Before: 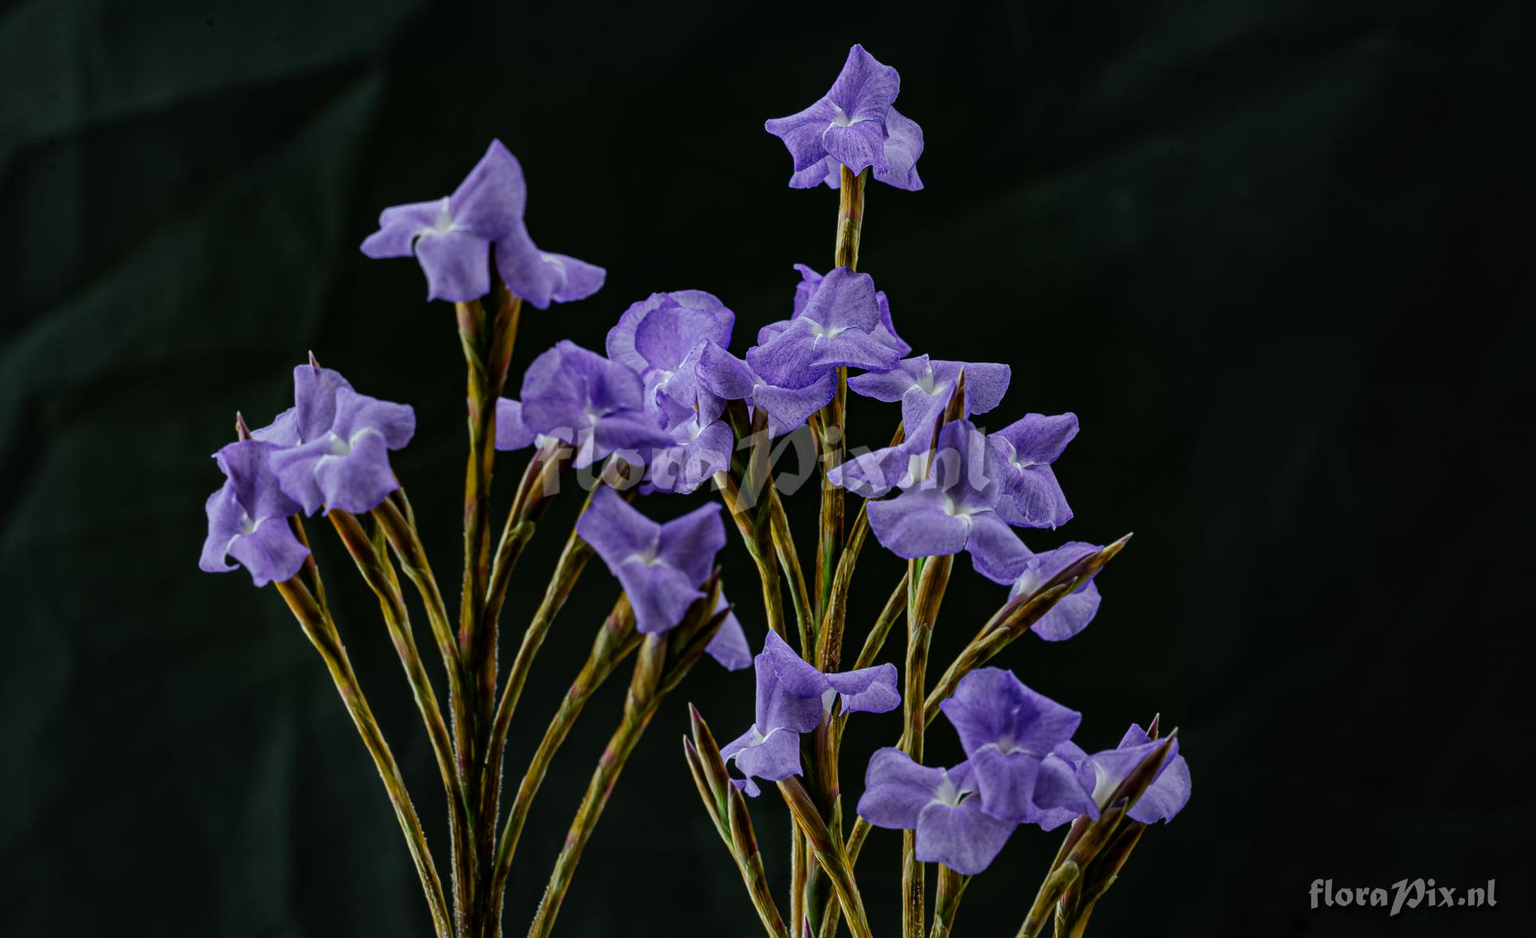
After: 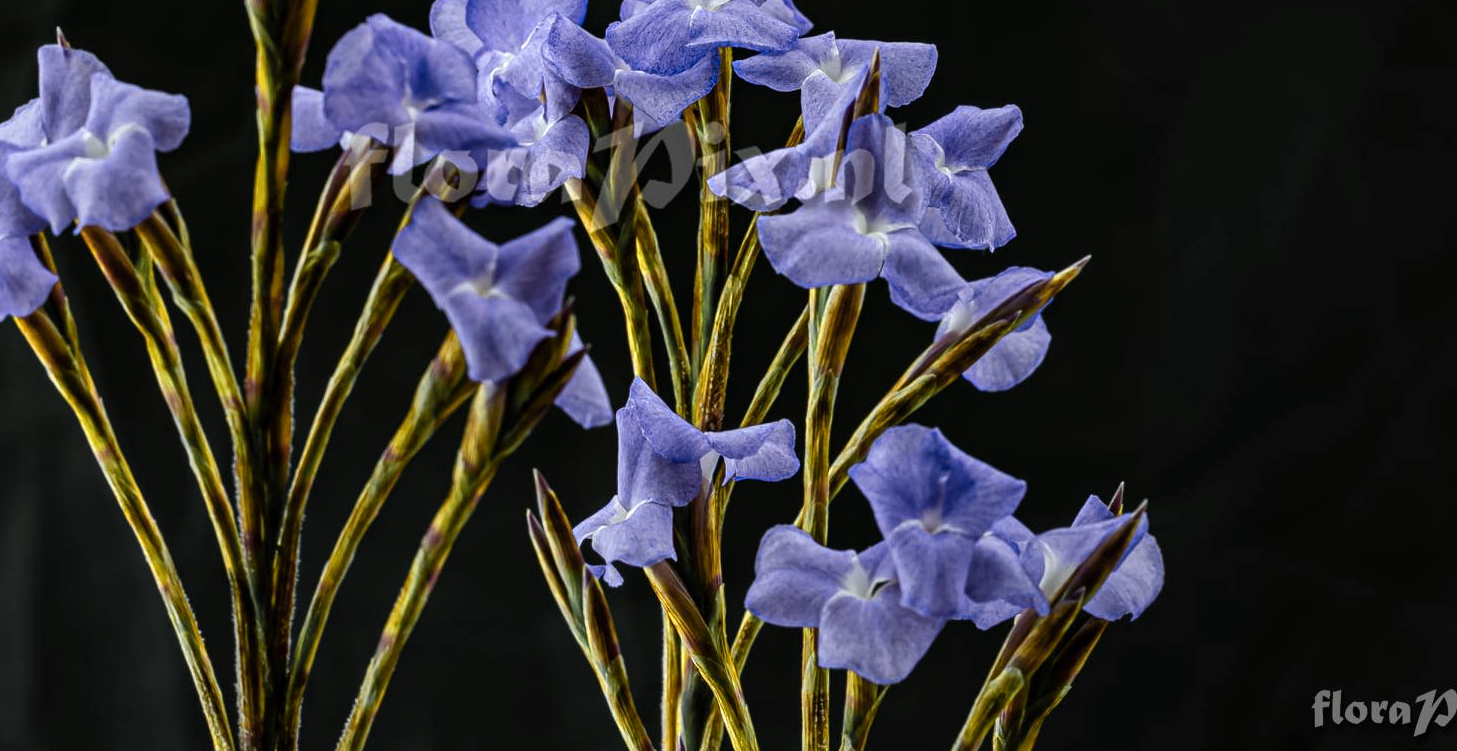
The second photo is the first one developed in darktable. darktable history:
exposure: exposure 0.189 EV, compensate exposure bias true, compensate highlight preservation false
crop and rotate: left 17.195%, top 35.244%, right 7.226%, bottom 0.928%
color zones: curves: ch0 [(0.004, 0.306) (0.107, 0.448) (0.252, 0.656) (0.41, 0.398) (0.595, 0.515) (0.768, 0.628)]; ch1 [(0.07, 0.323) (0.151, 0.452) (0.252, 0.608) (0.346, 0.221) (0.463, 0.189) (0.61, 0.368) (0.735, 0.395) (0.921, 0.412)]; ch2 [(0, 0.476) (0.132, 0.512) (0.243, 0.512) (0.397, 0.48) (0.522, 0.376) (0.634, 0.536) (0.761, 0.46)]
